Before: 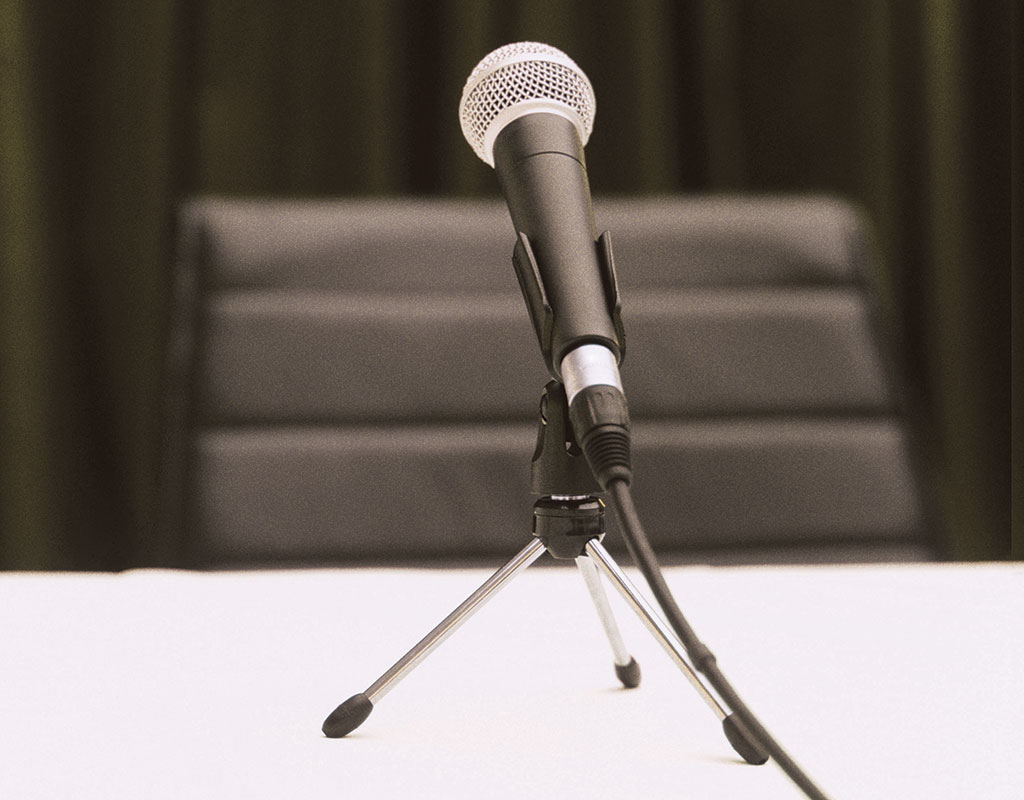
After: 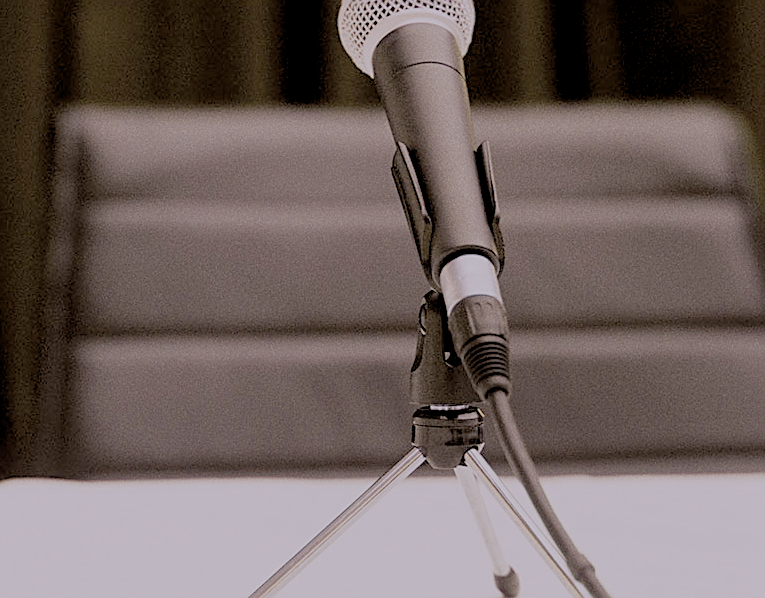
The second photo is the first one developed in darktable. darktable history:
white balance: red 1.05, blue 1.072
crop and rotate: left 11.831%, top 11.346%, right 13.429%, bottom 13.899%
sharpen: on, module defaults
rgb levels: levels [[0.013, 0.434, 0.89], [0, 0.5, 1], [0, 0.5, 1]]
filmic rgb: black relative exposure -7 EV, white relative exposure 6 EV, threshold 3 EV, target black luminance 0%, hardness 2.73, latitude 61.22%, contrast 0.691, highlights saturation mix 10%, shadows ↔ highlights balance -0.073%, preserve chrominance no, color science v4 (2020), iterations of high-quality reconstruction 10, contrast in shadows soft, contrast in highlights soft, enable highlight reconstruction true
